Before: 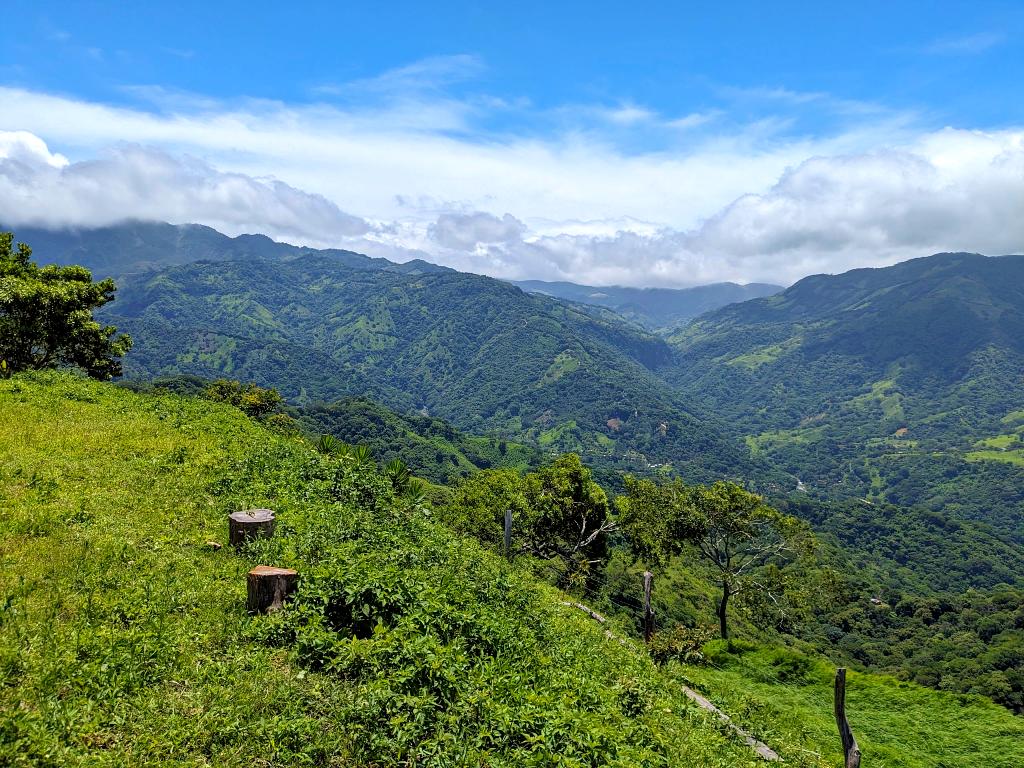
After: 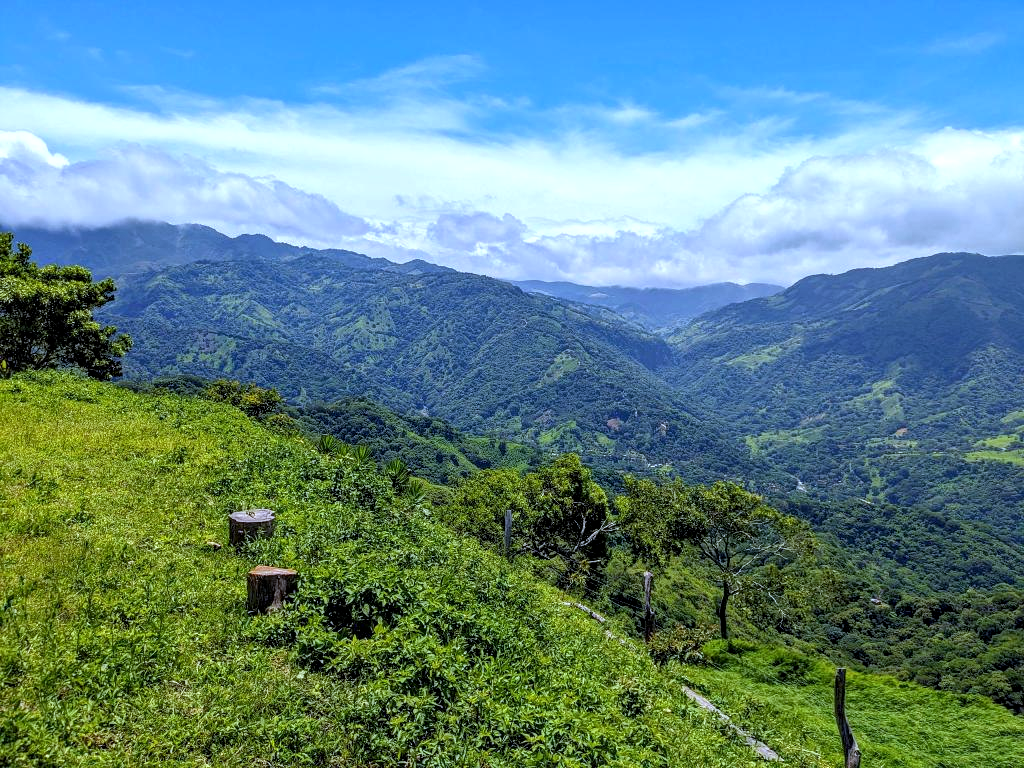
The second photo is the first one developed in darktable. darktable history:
local contrast: on, module defaults
white balance: red 0.948, green 1.02, blue 1.176
